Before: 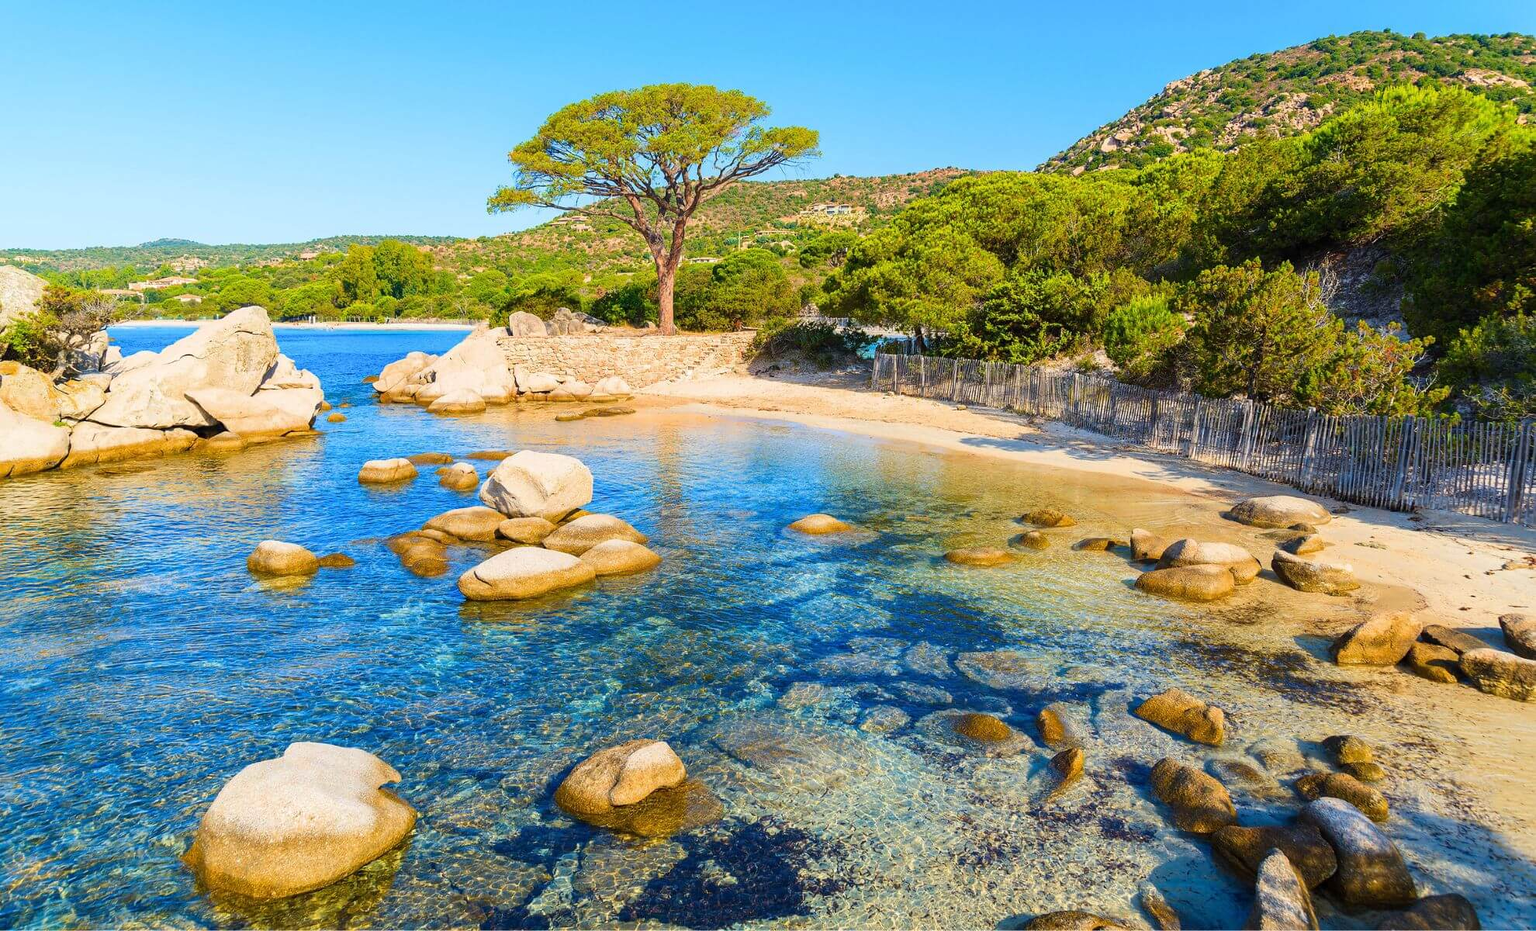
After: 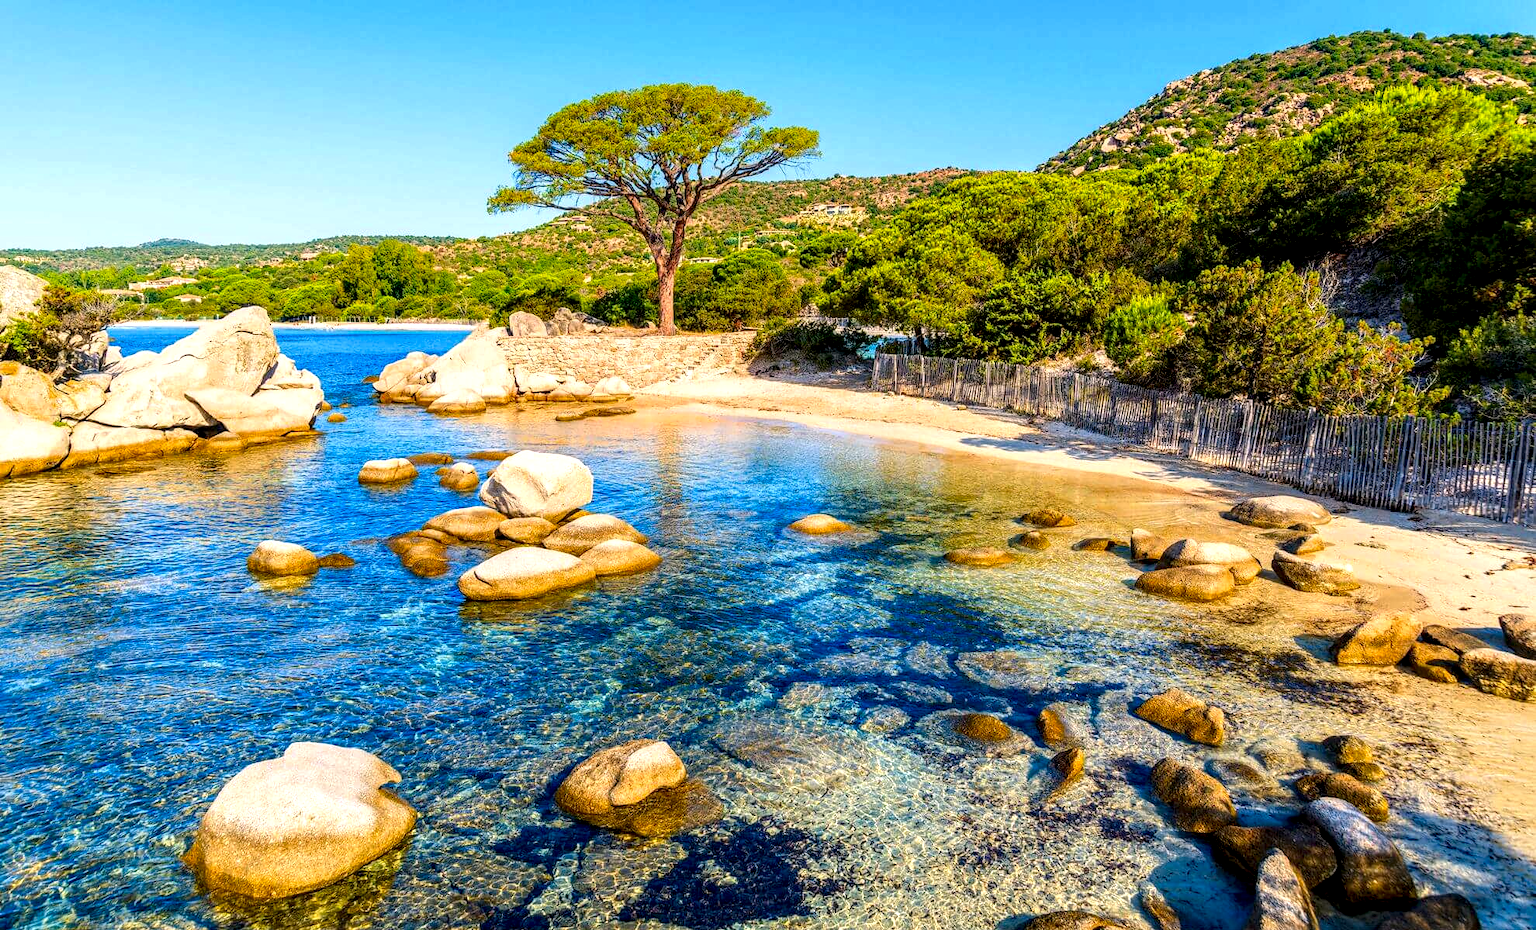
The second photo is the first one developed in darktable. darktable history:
color correction: highlights a* 3.22, highlights b* 1.93, saturation 1.19
local contrast: highlights 79%, shadows 56%, detail 175%, midtone range 0.428
